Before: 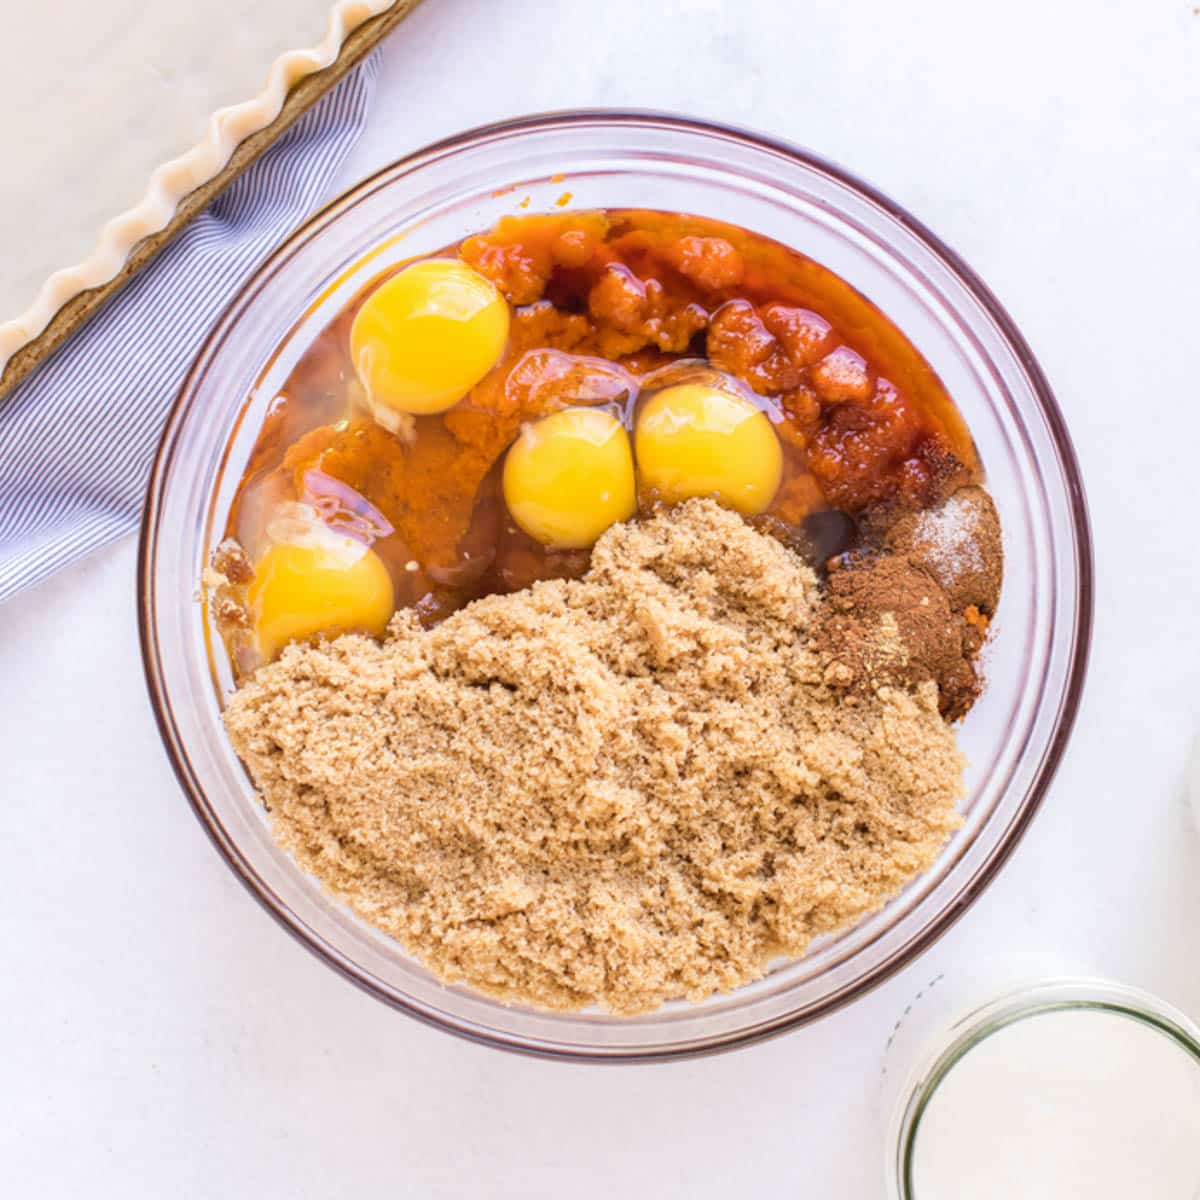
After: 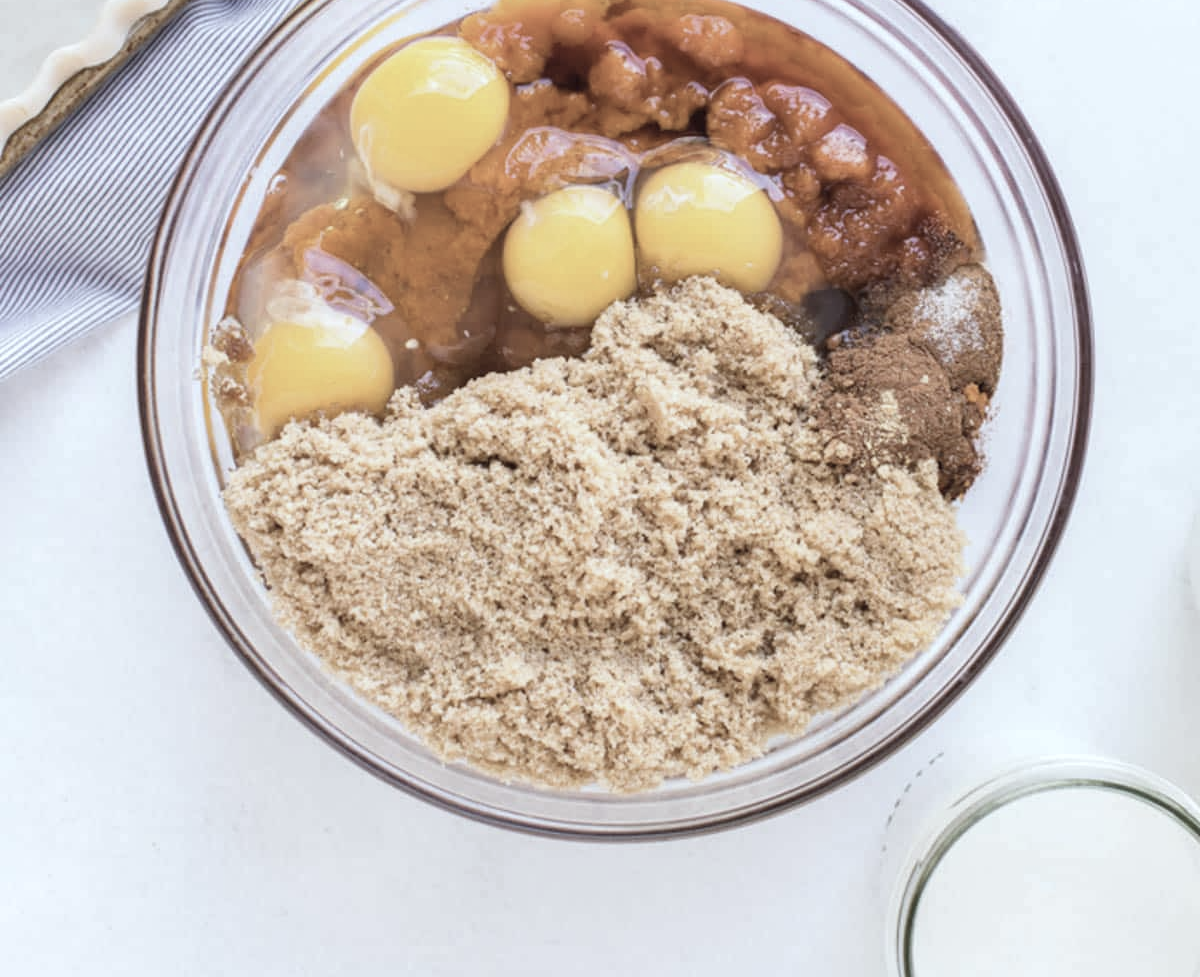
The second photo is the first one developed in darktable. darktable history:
crop and rotate: top 18.507%
color correction: saturation 0.5
color calibration: illuminant Planckian (black body), adaptation linear Bradford (ICC v4), x 0.364, y 0.367, temperature 4417.56 K, saturation algorithm version 1 (2020)
